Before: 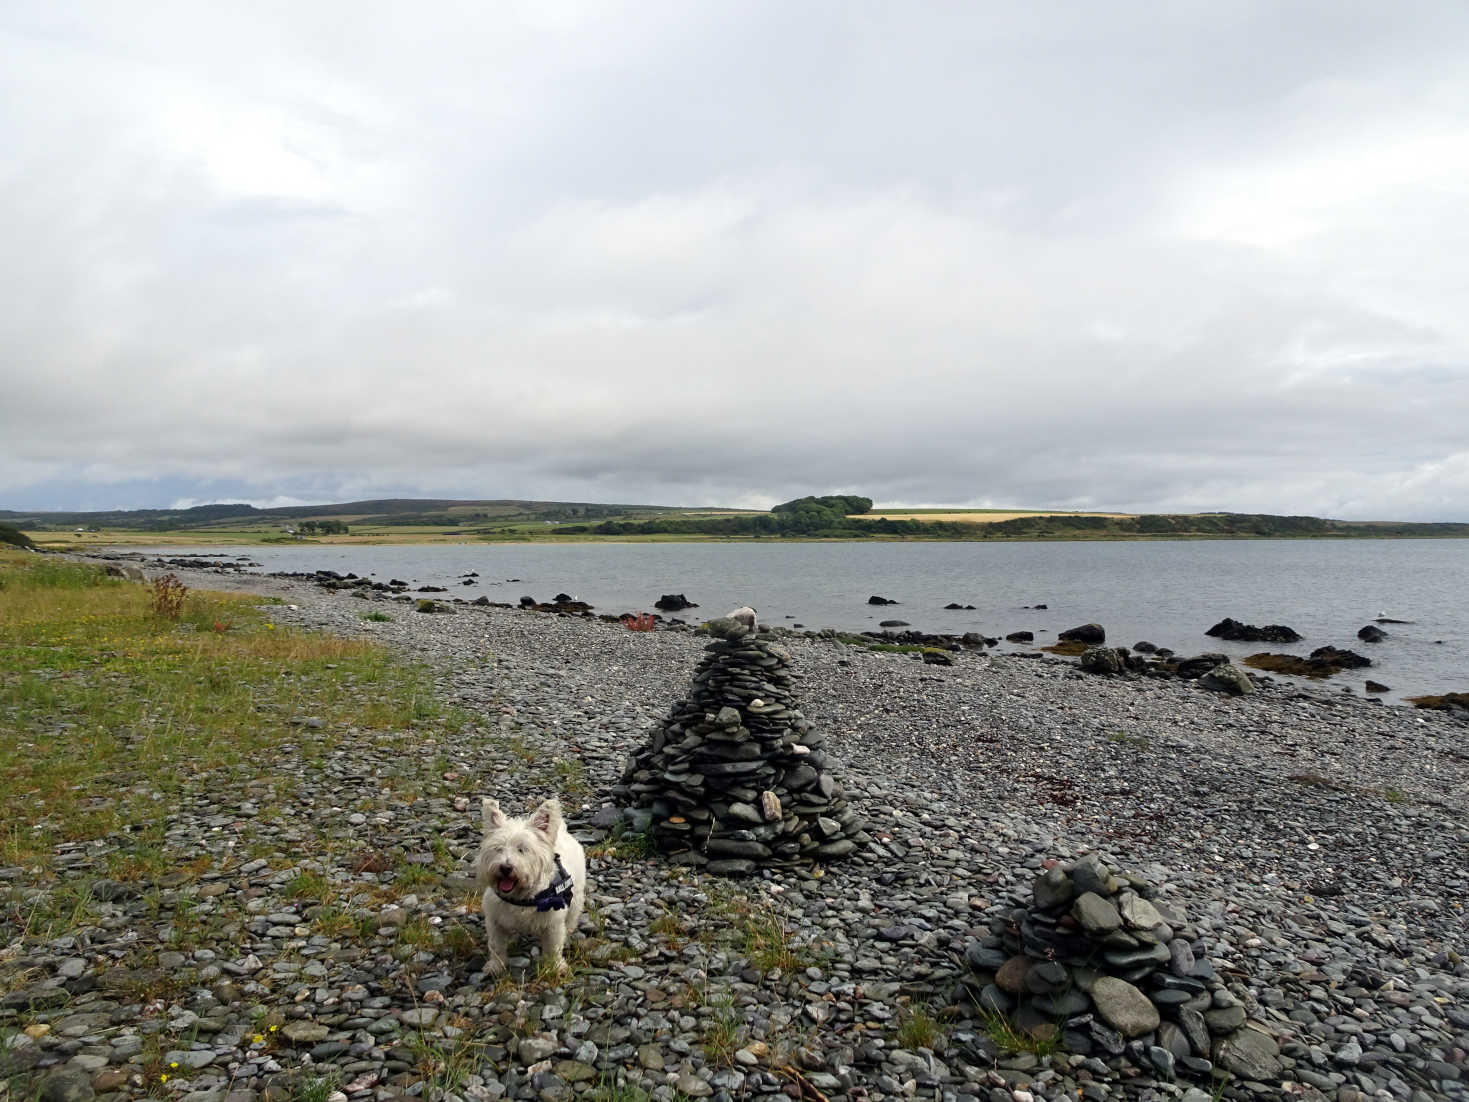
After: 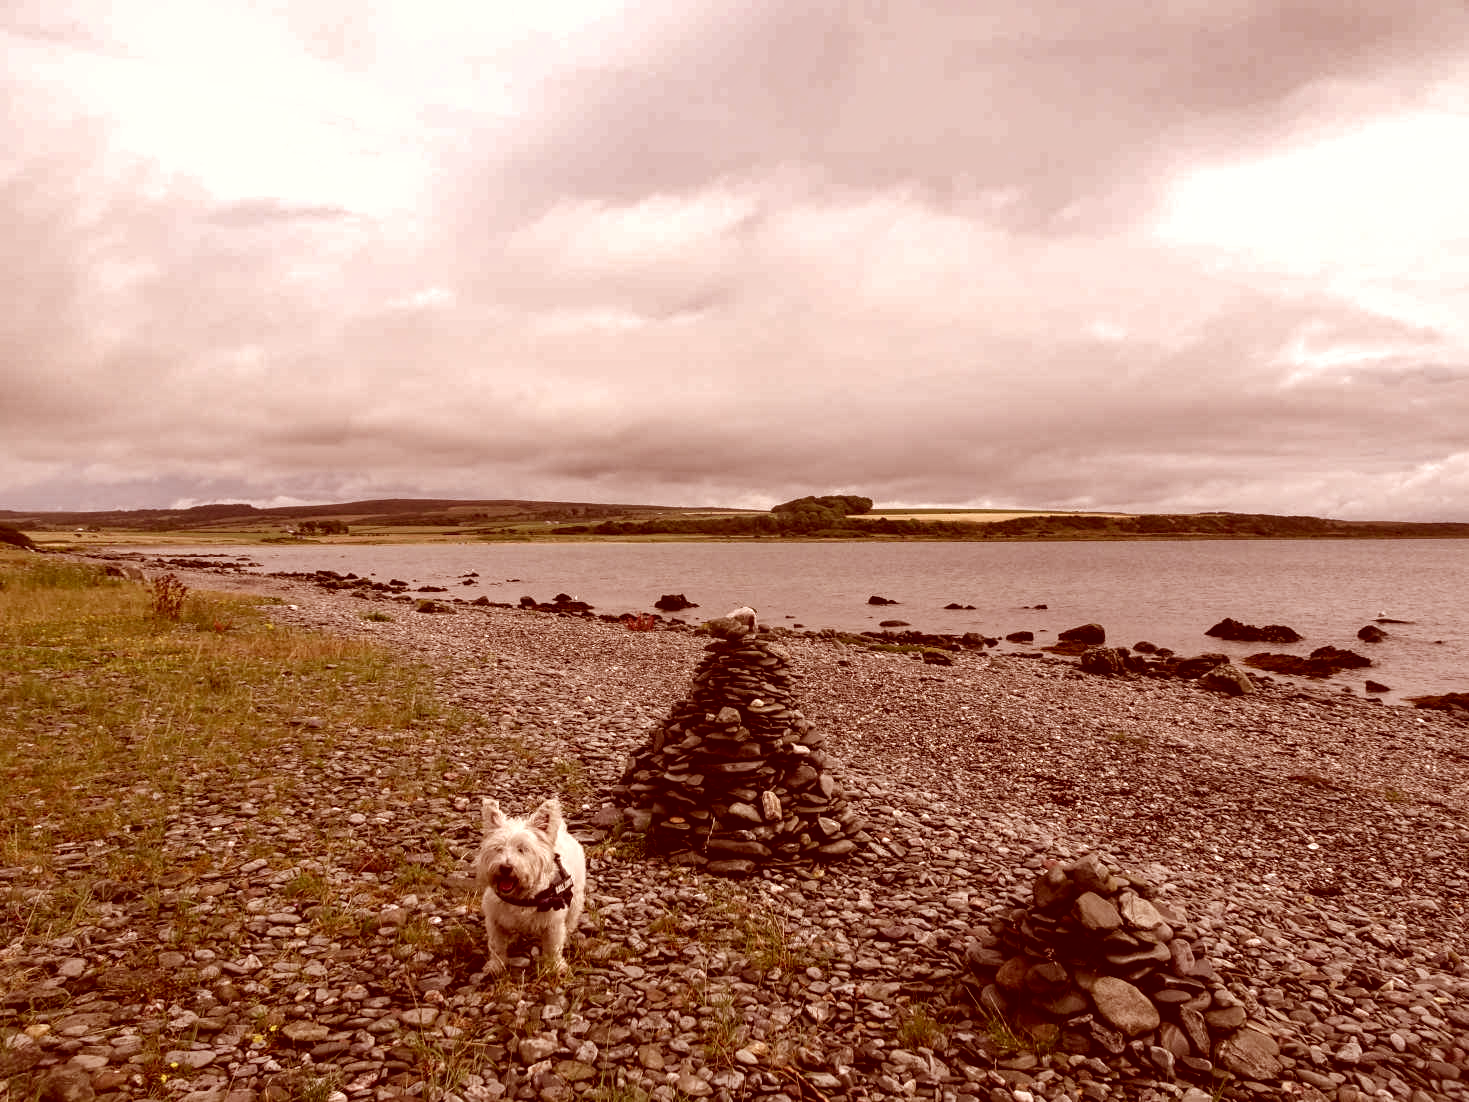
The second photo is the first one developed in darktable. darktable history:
local contrast: on, module defaults
shadows and highlights: radius 172.74, shadows 26.15, white point adjustment 3.24, highlights -67.92, soften with gaussian
color calibration: illuminant same as pipeline (D50), x 0.345, y 0.357, temperature 5000.77 K
contrast brightness saturation: contrast 0.056, brightness -0.005, saturation -0.223
color correction: highlights a* 9.34, highlights b* 8.68, shadows a* 39.69, shadows b* 39.81, saturation 0.793
color zones: curves: ch1 [(0, 0.525) (0.143, 0.556) (0.286, 0.52) (0.429, 0.5) (0.571, 0.5) (0.714, 0.5) (0.857, 0.503) (1, 0.525)]
